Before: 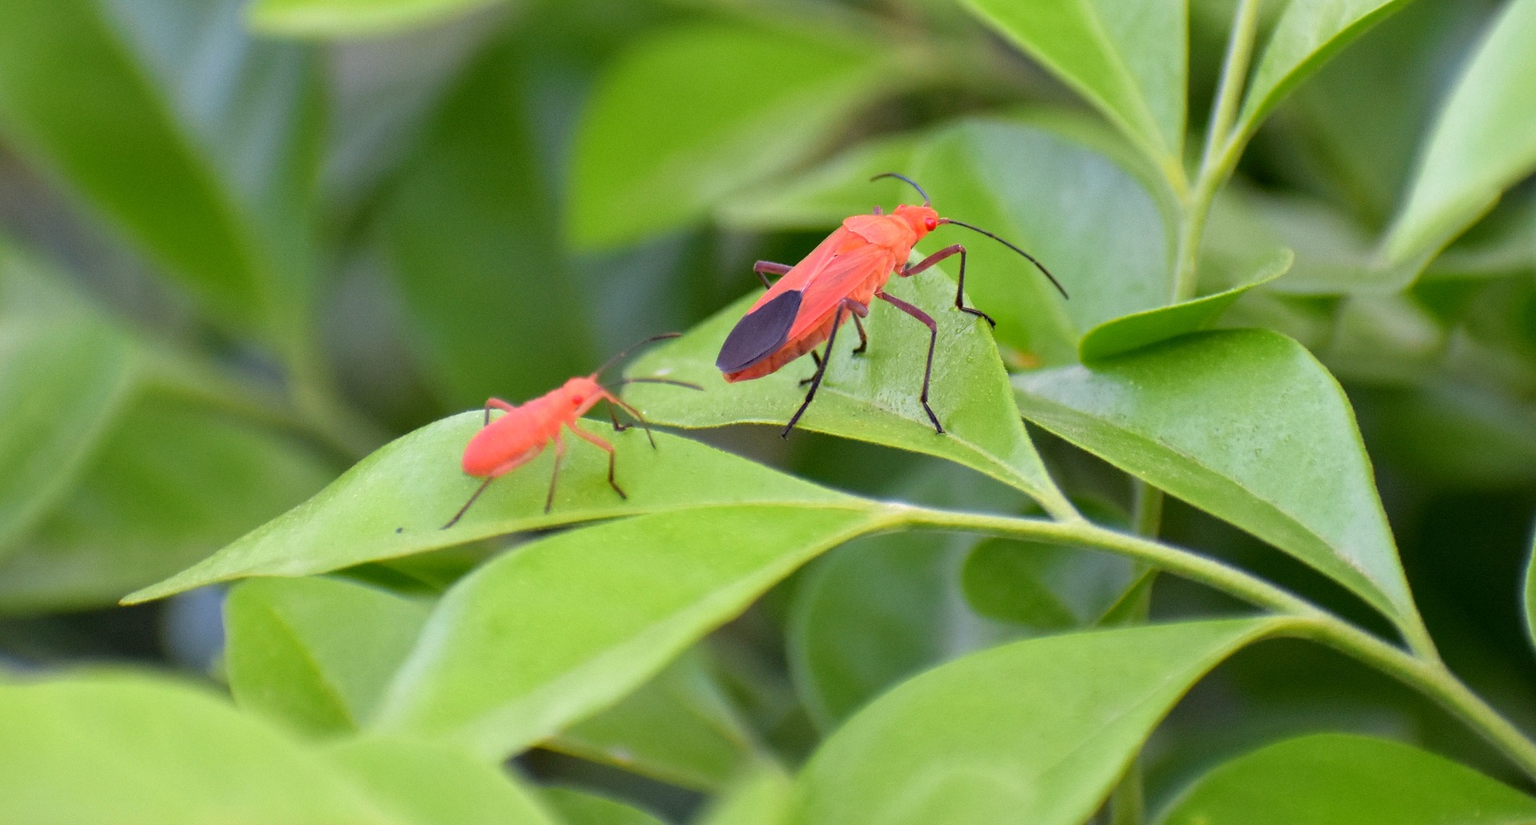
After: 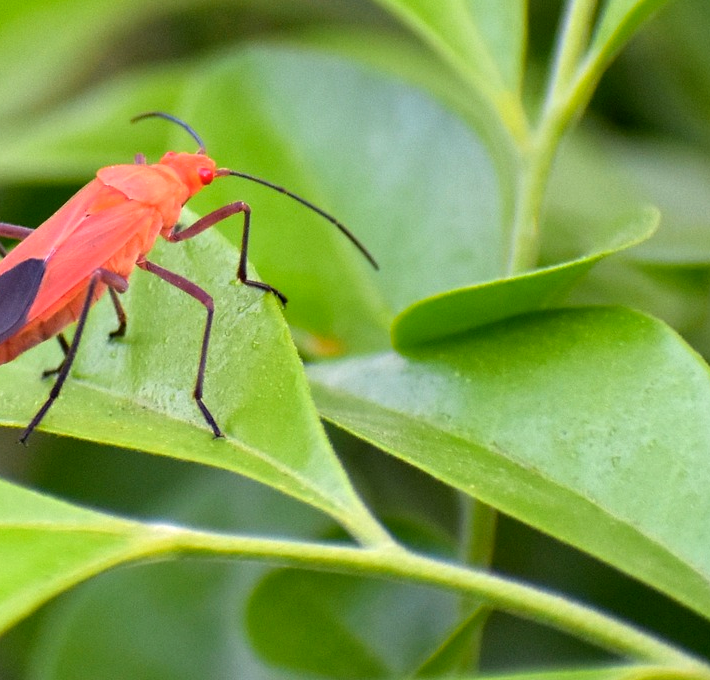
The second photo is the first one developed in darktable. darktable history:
color balance rgb: highlights gain › luminance 17.516%, perceptual saturation grading › global saturation 0.93%, global vibrance 20%
crop and rotate: left 49.859%, top 10.132%, right 13.122%, bottom 23.855%
